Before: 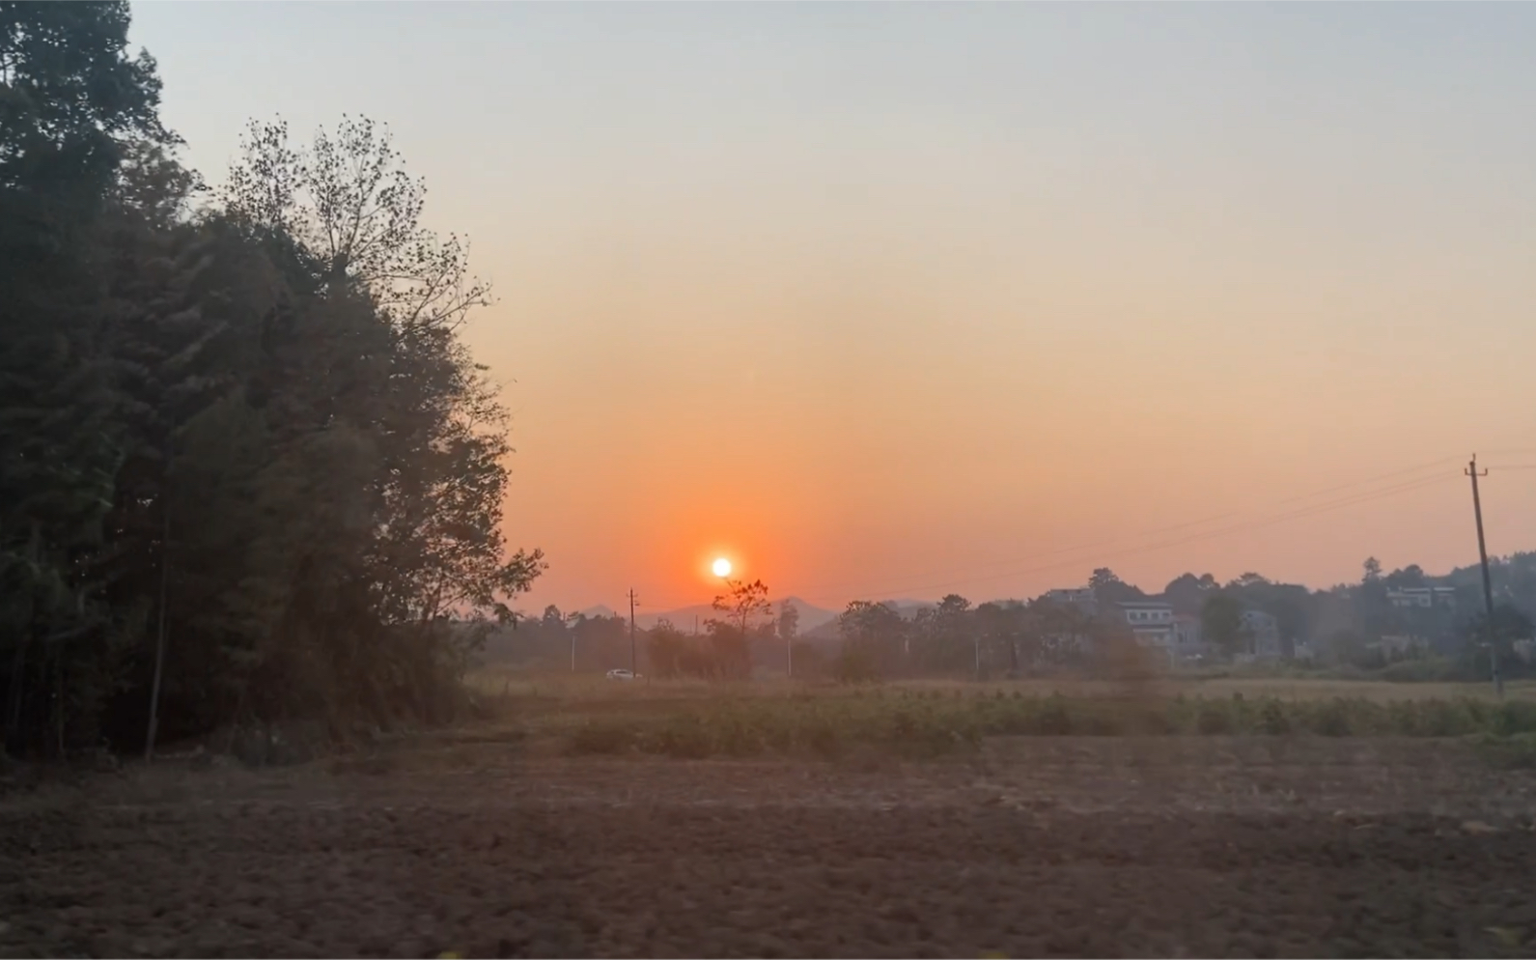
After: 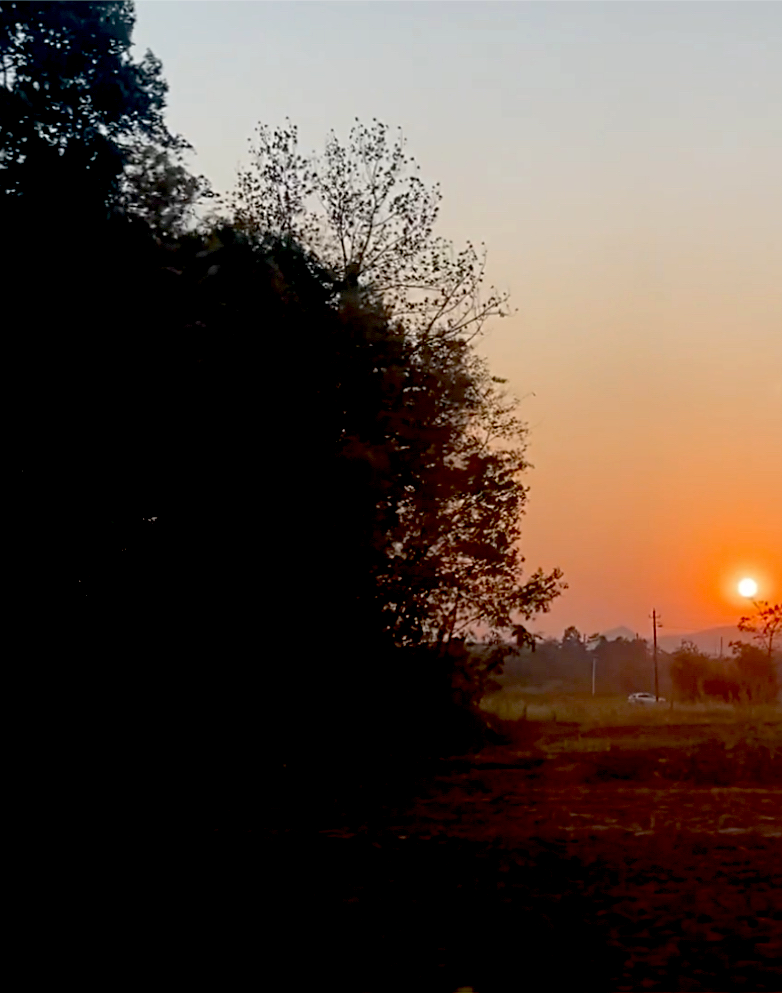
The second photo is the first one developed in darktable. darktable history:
exposure: black level correction 0.056, compensate highlight preservation false
sharpen: radius 2.529, amount 0.323
crop and rotate: left 0%, top 0%, right 50.845%
